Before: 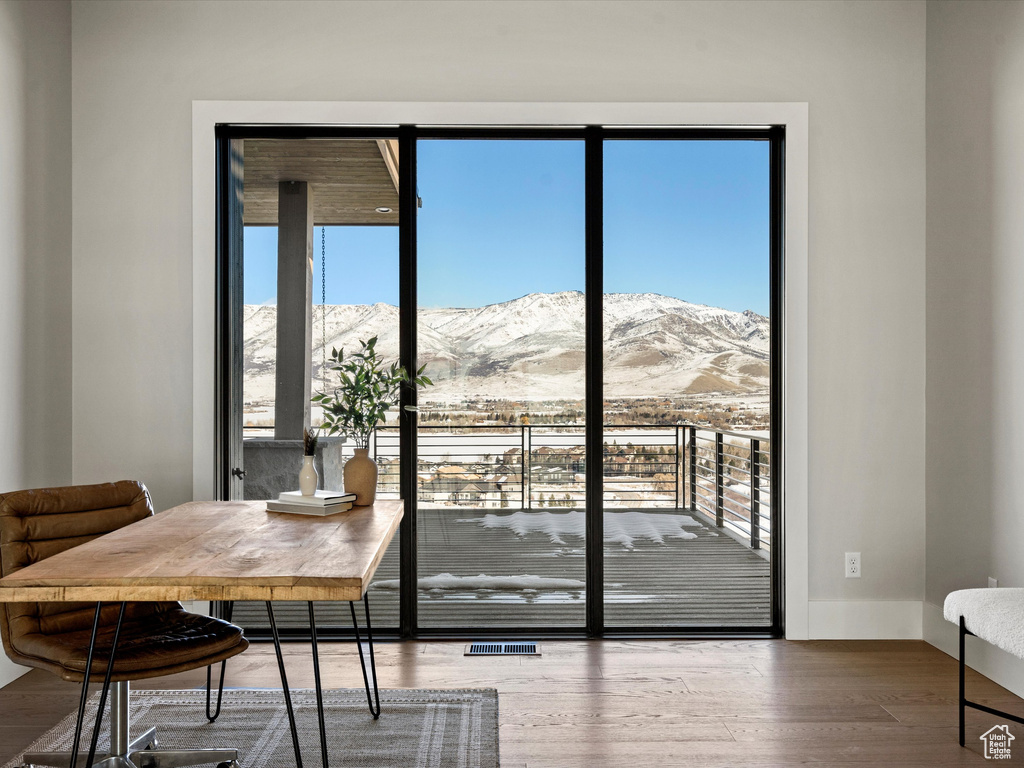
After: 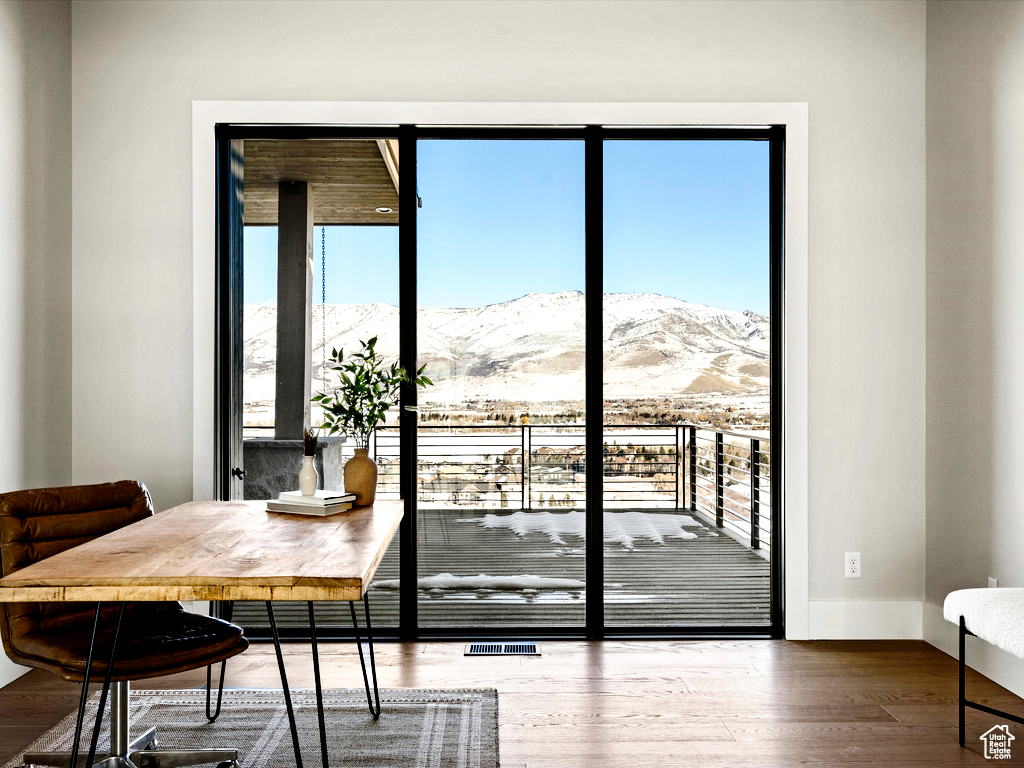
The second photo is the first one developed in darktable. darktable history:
contrast equalizer: octaves 7, y [[0.6 ×6], [0.55 ×6], [0 ×6], [0 ×6], [0 ×6]], mix 0.318
tone equalizer: -8 EV 0 EV, -7 EV 0.002 EV, -6 EV -0.003 EV, -5 EV -0.008 EV, -4 EV -0.087 EV, -3 EV -0.204 EV, -2 EV -0.255 EV, -1 EV 0.104 EV, +0 EV 0.297 EV
exposure: compensate highlight preservation false
tone curve: curves: ch0 [(0, 0) (0.003, 0) (0.011, 0.001) (0.025, 0.003) (0.044, 0.005) (0.069, 0.012) (0.1, 0.023) (0.136, 0.039) (0.177, 0.088) (0.224, 0.15) (0.277, 0.239) (0.335, 0.334) (0.399, 0.43) (0.468, 0.526) (0.543, 0.621) (0.623, 0.711) (0.709, 0.791) (0.801, 0.87) (0.898, 0.949) (1, 1)], preserve colors none
